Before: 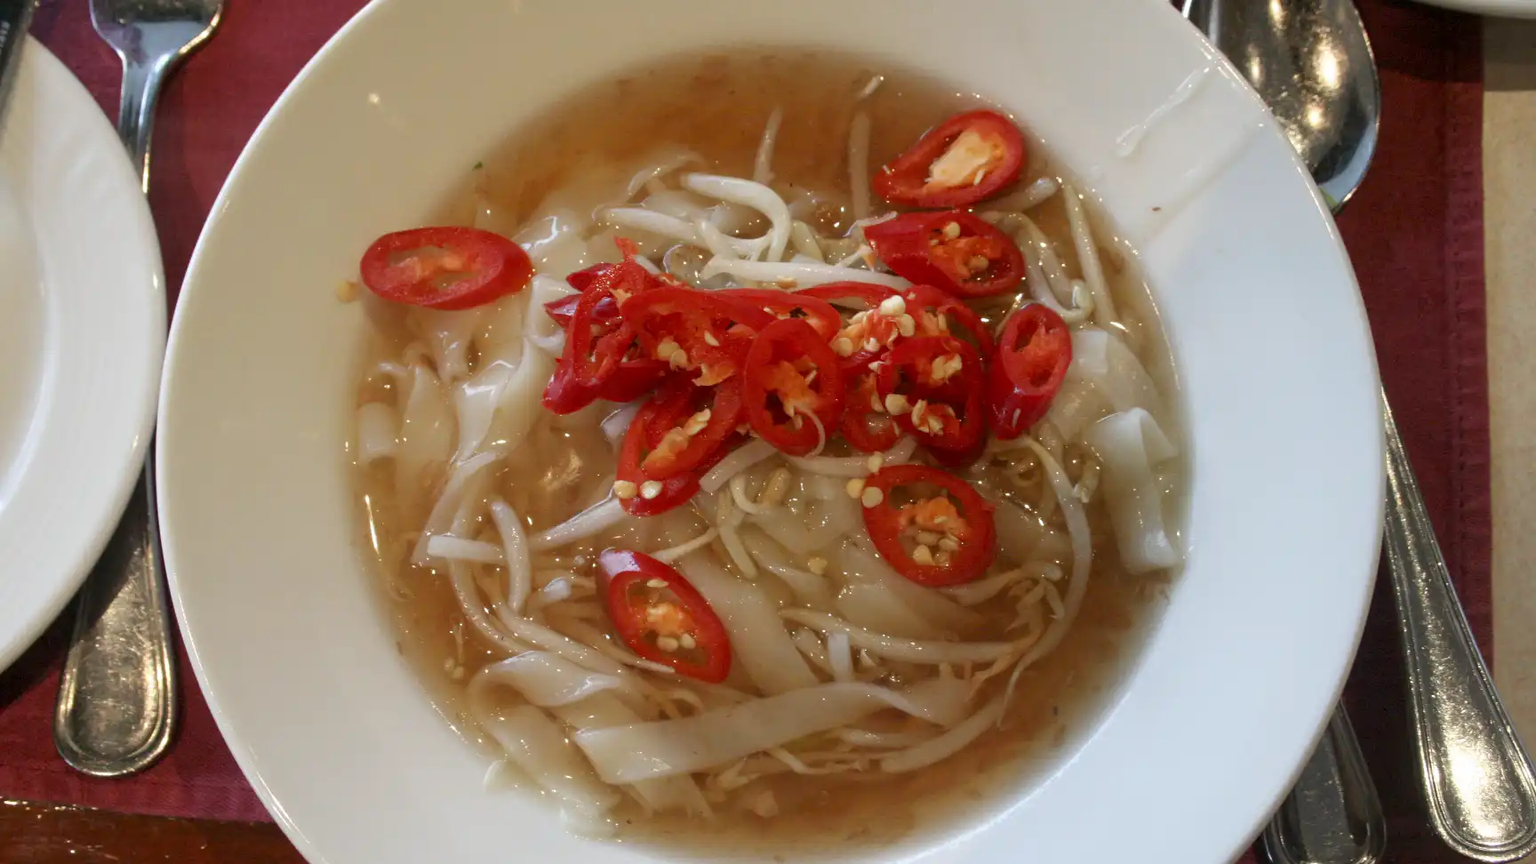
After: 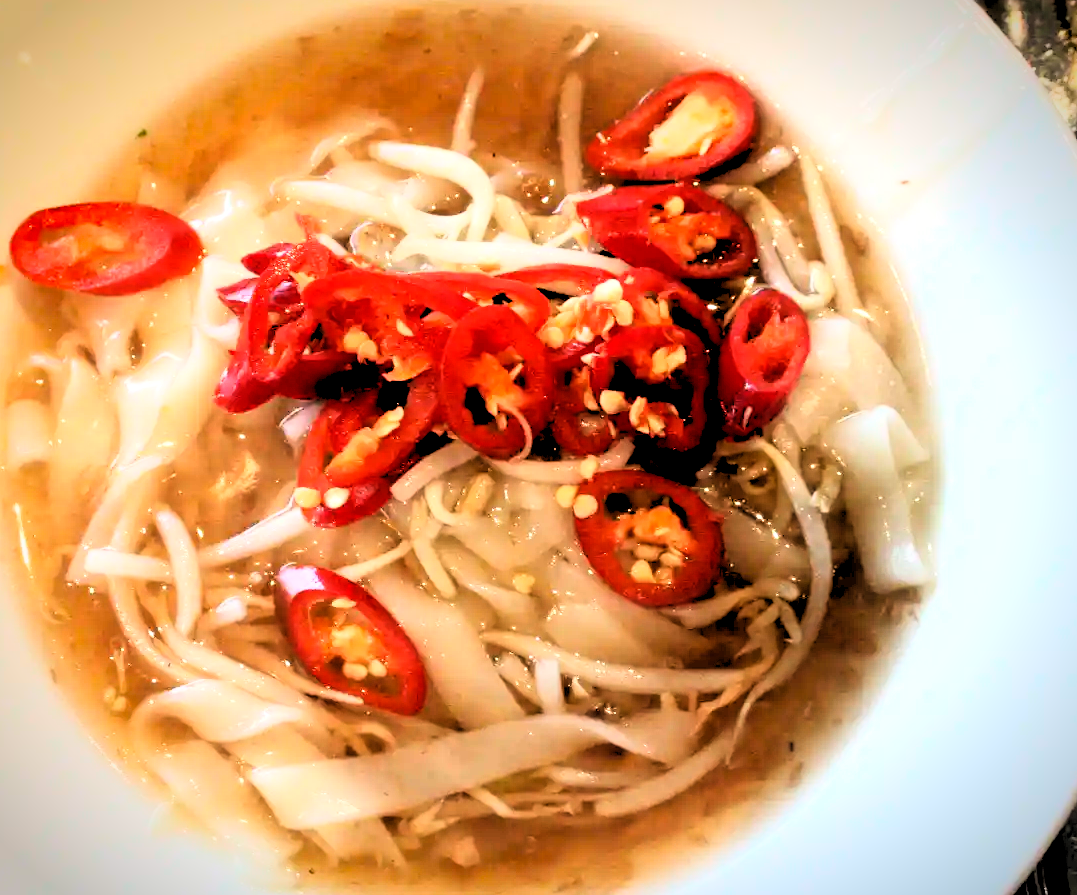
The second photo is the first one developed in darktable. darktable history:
crop and rotate: left 22.918%, top 5.629%, right 14.711%, bottom 2.247%
rgb levels: levels [[0.029, 0.461, 0.922], [0, 0.5, 1], [0, 0.5, 1]]
vignetting: fall-off start 88.53%, fall-off radius 44.2%, saturation 0.376, width/height ratio 1.161
rgb curve: curves: ch0 [(0, 0) (0.21, 0.15) (0.24, 0.21) (0.5, 0.75) (0.75, 0.96) (0.89, 0.99) (1, 1)]; ch1 [(0, 0.02) (0.21, 0.13) (0.25, 0.2) (0.5, 0.67) (0.75, 0.9) (0.89, 0.97) (1, 1)]; ch2 [(0, 0.02) (0.21, 0.13) (0.25, 0.2) (0.5, 0.67) (0.75, 0.9) (0.89, 0.97) (1, 1)], compensate middle gray true
